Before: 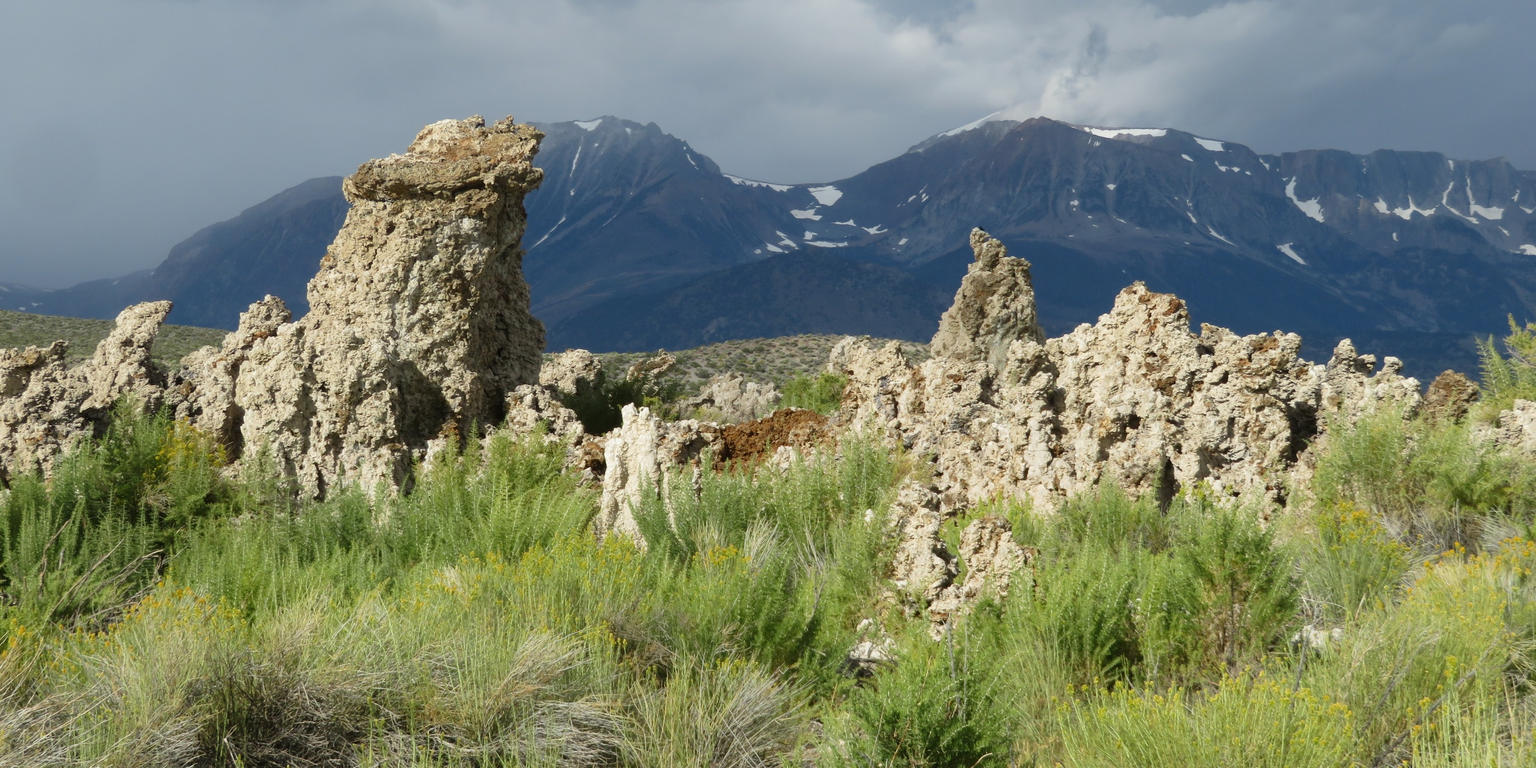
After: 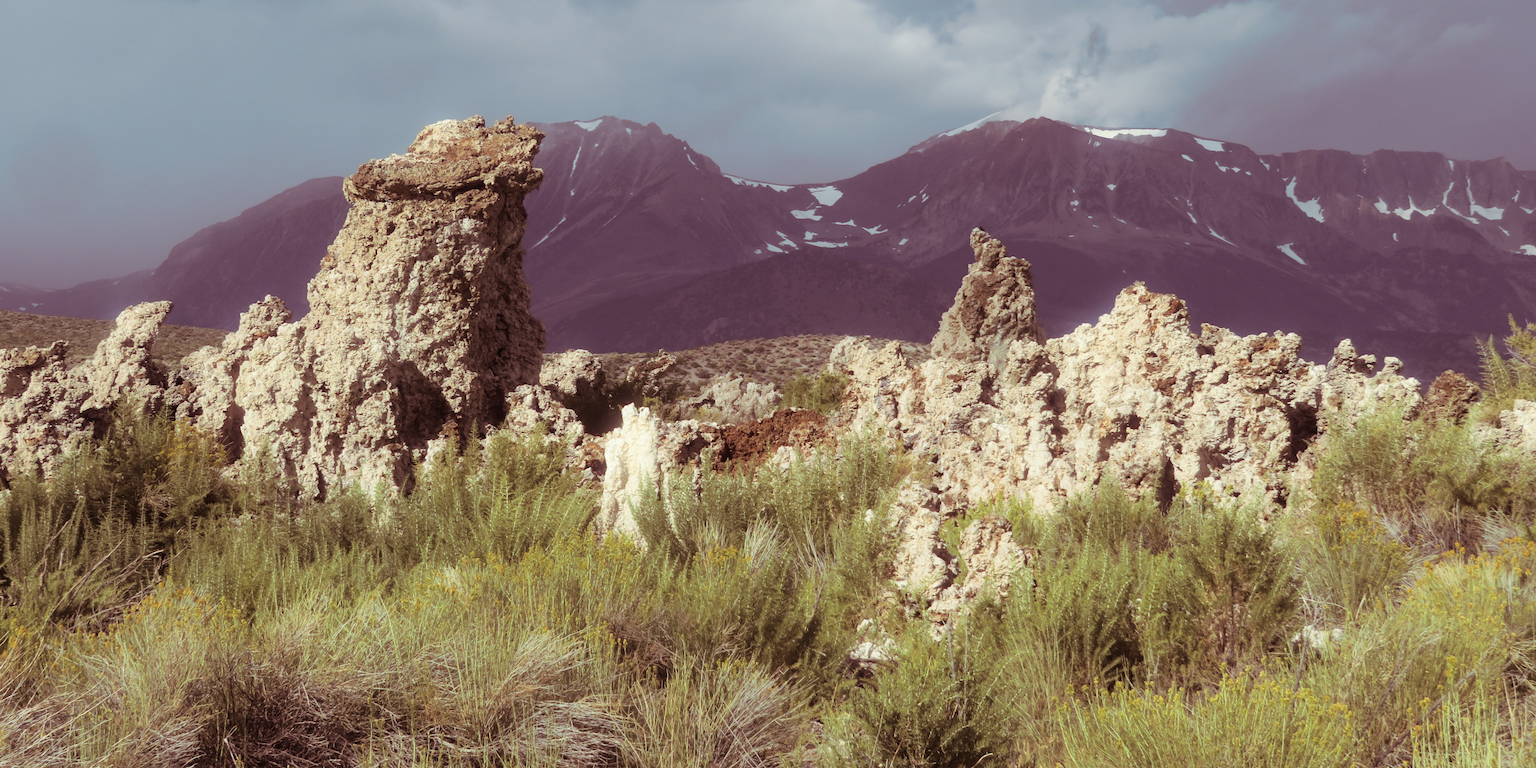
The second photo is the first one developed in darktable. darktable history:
bloom: size 5%, threshold 95%, strength 15%
split-toning: on, module defaults
